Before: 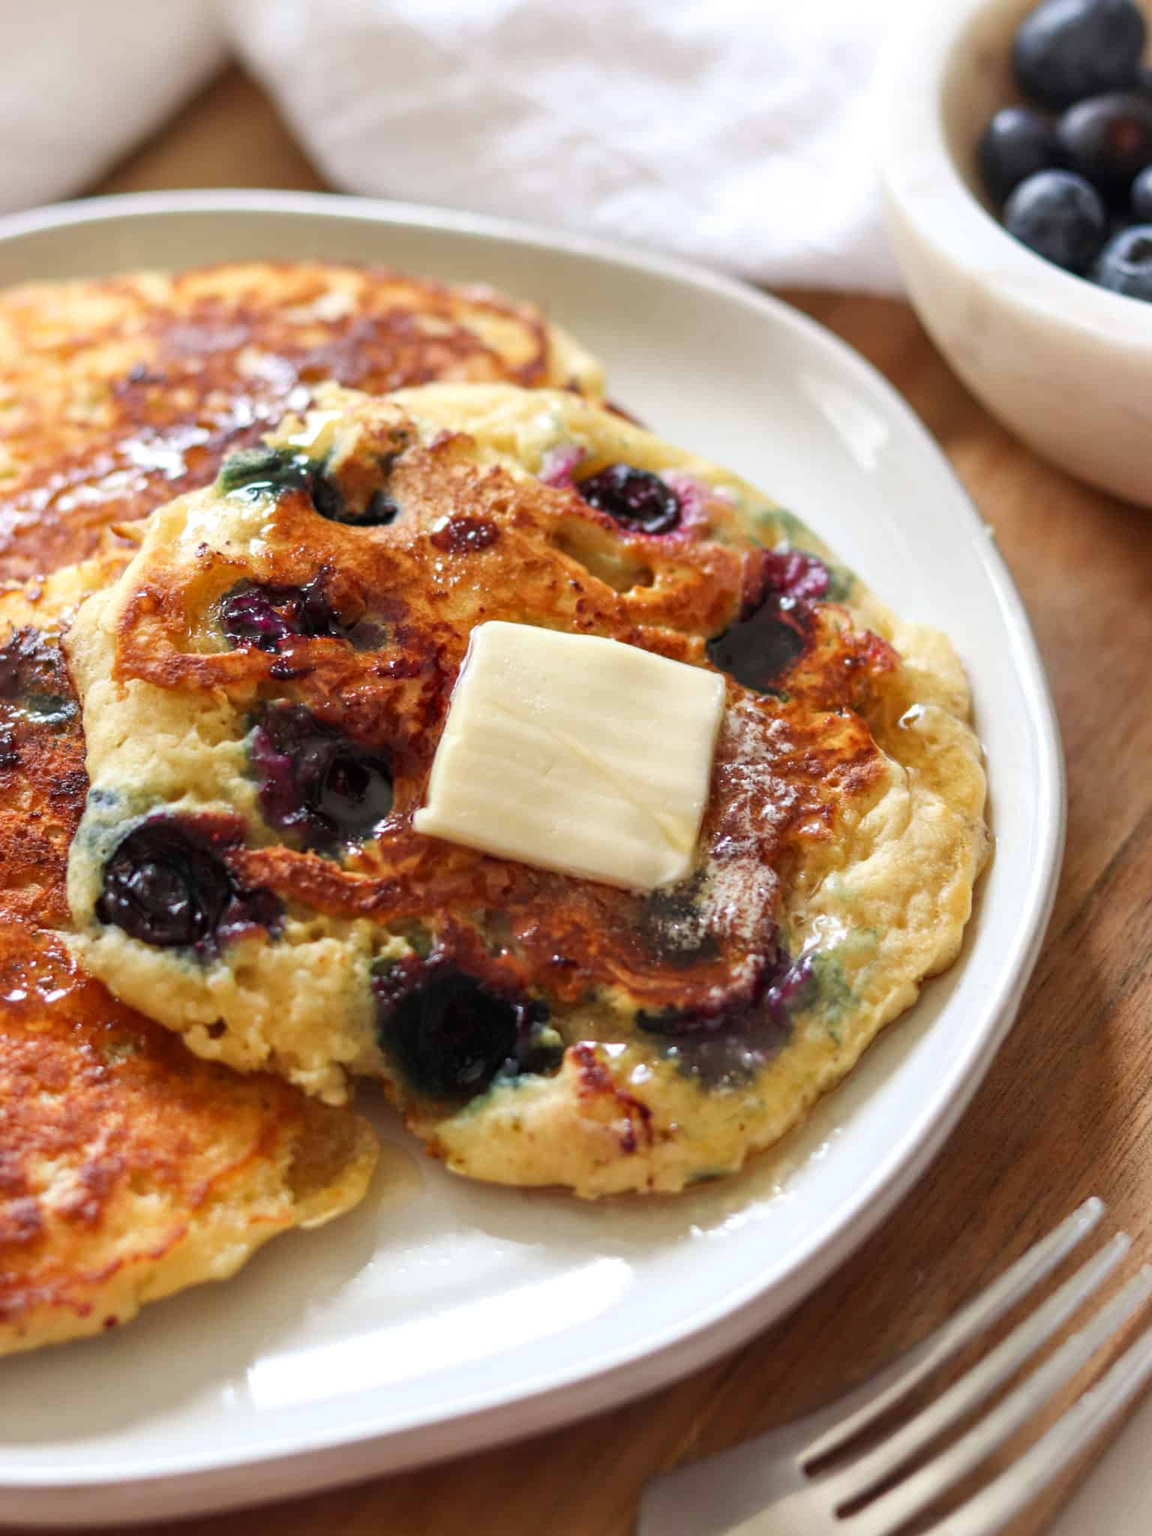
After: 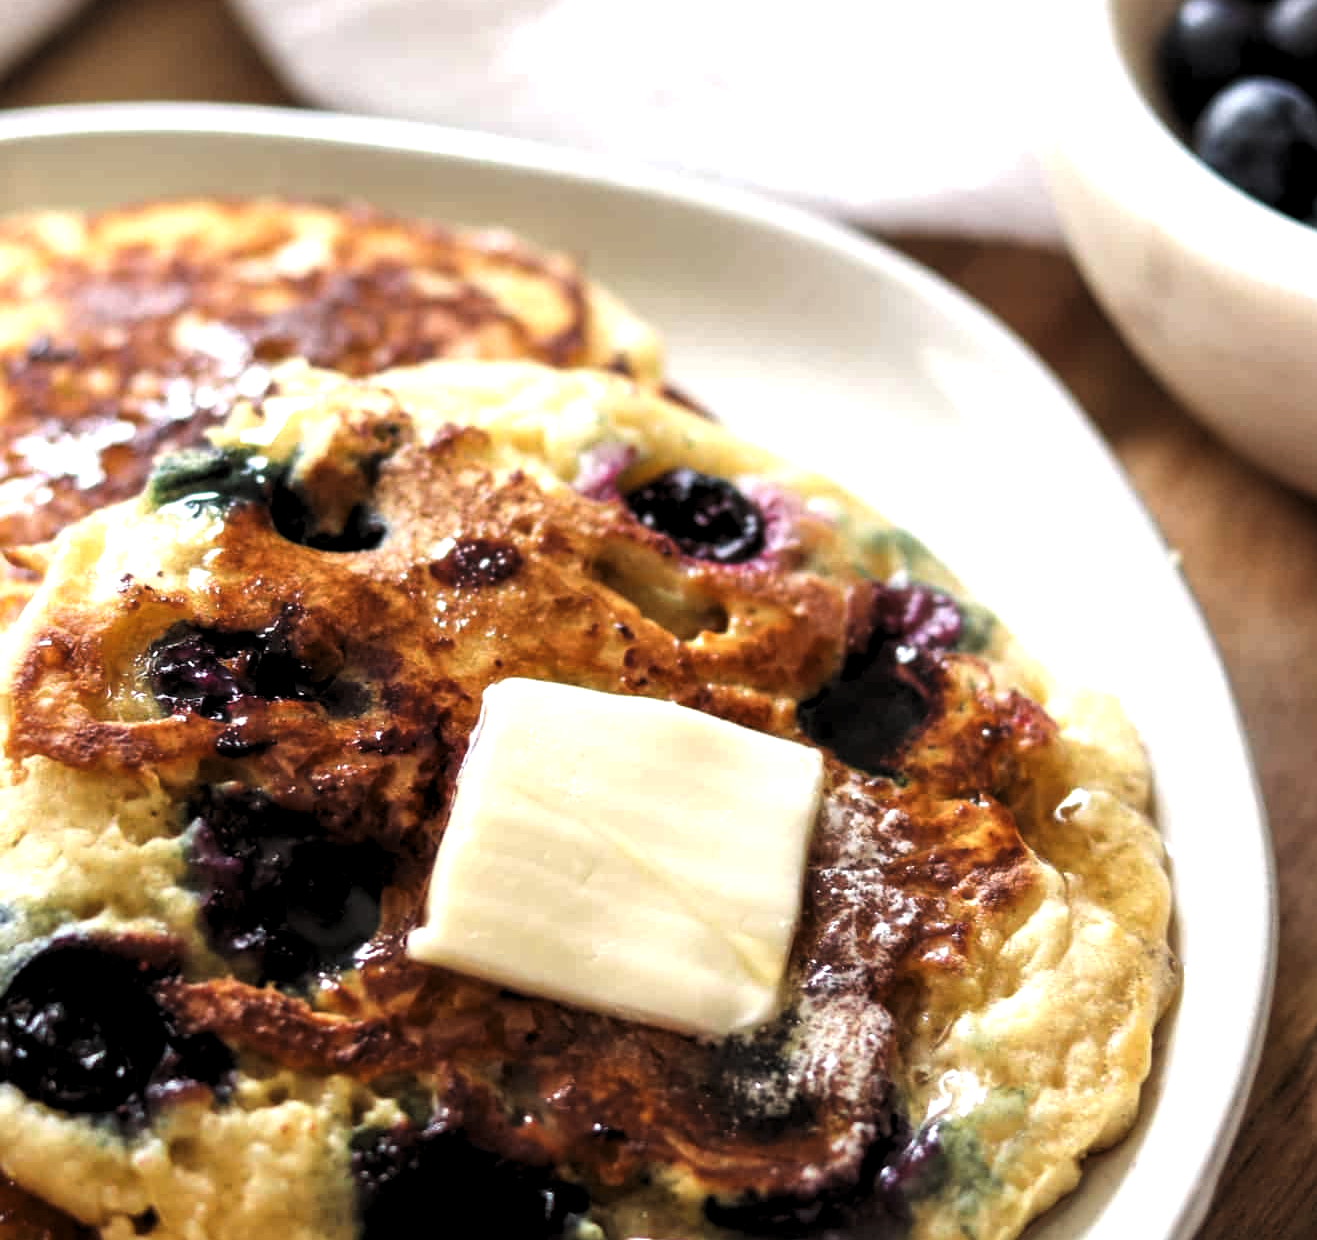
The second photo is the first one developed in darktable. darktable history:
crop and rotate: left 9.403%, top 7.358%, right 4.826%, bottom 32.08%
haze removal: strength -0.092, compatibility mode true, adaptive false
levels: levels [0.129, 0.519, 0.867]
